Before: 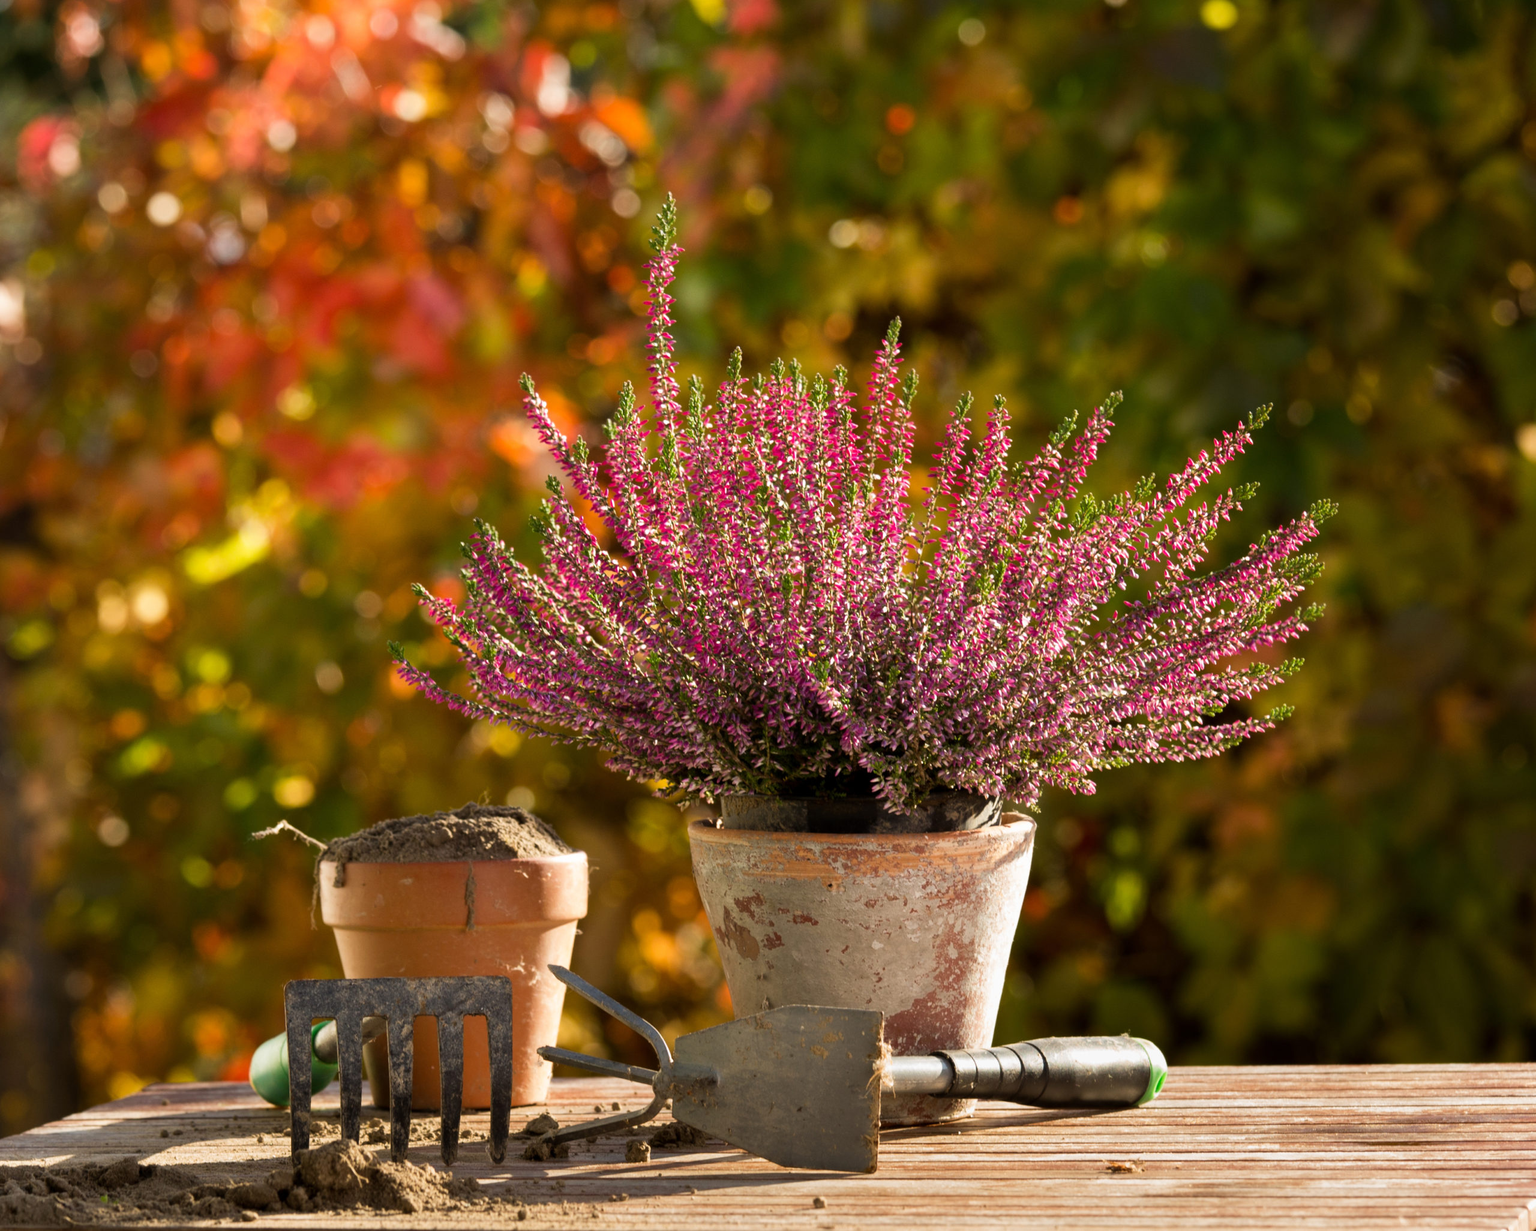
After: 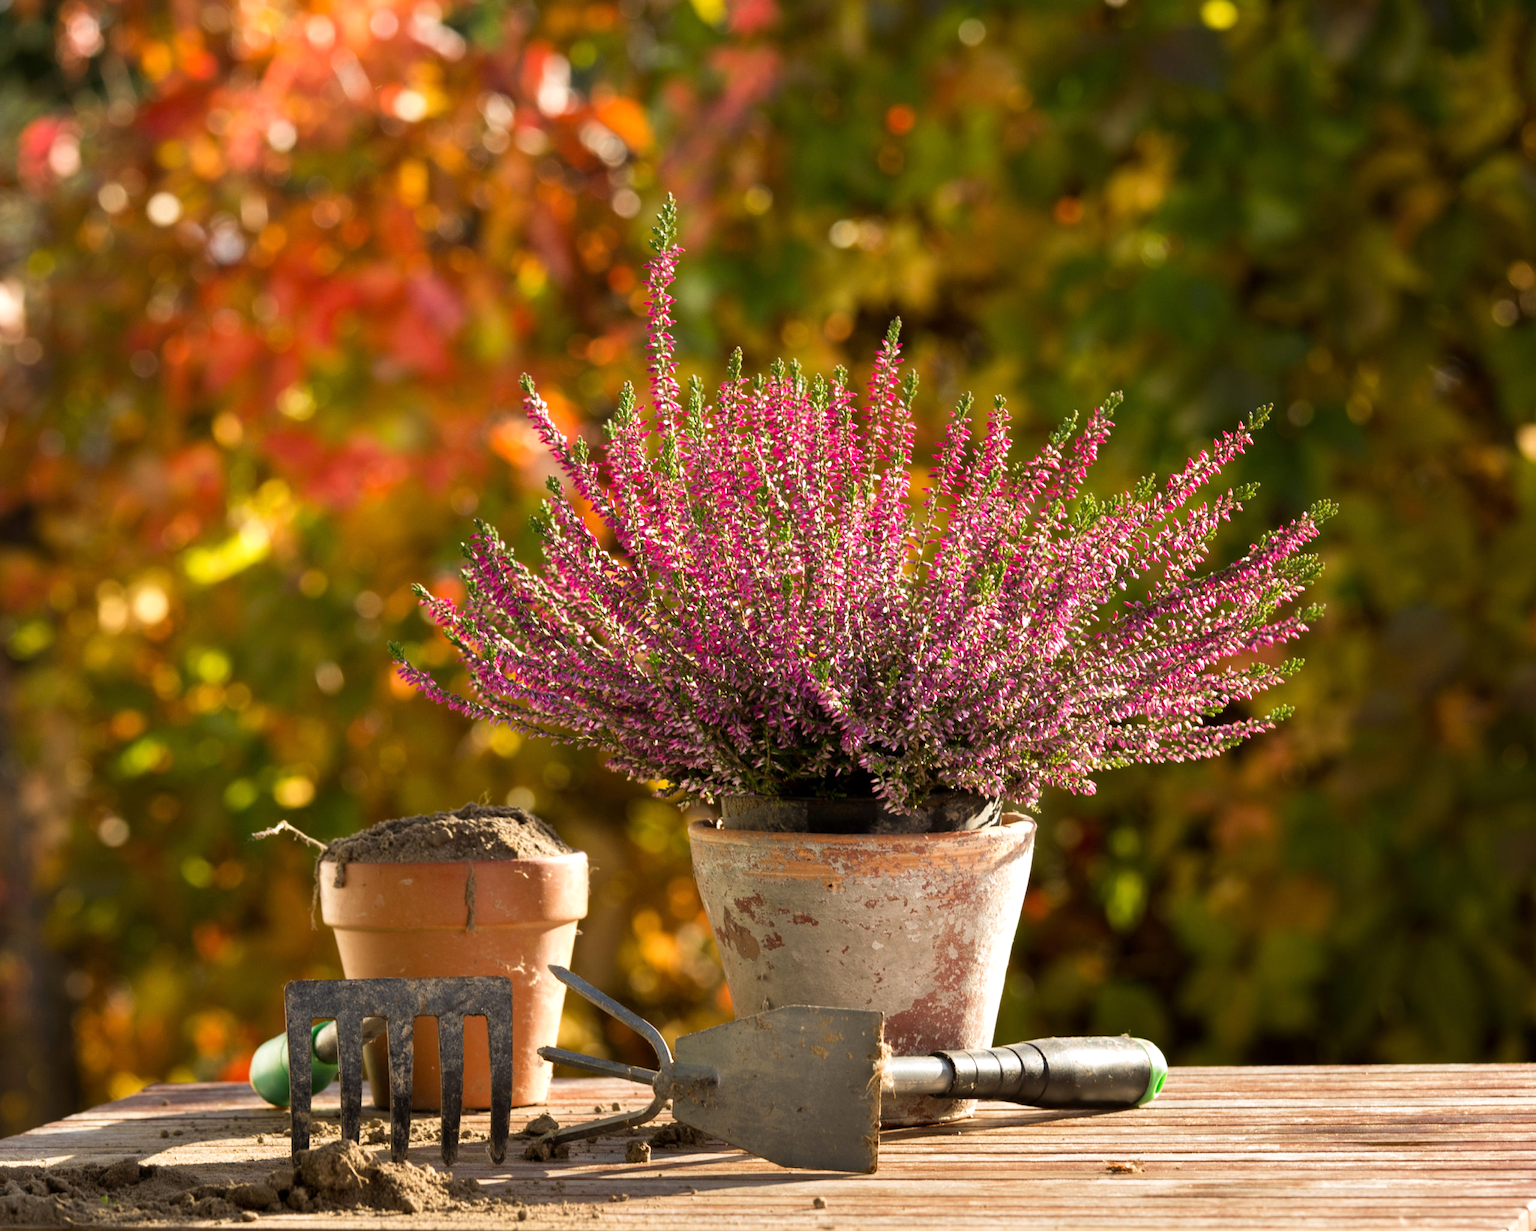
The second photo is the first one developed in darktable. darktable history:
exposure: exposure 0.209 EV, compensate highlight preservation false
